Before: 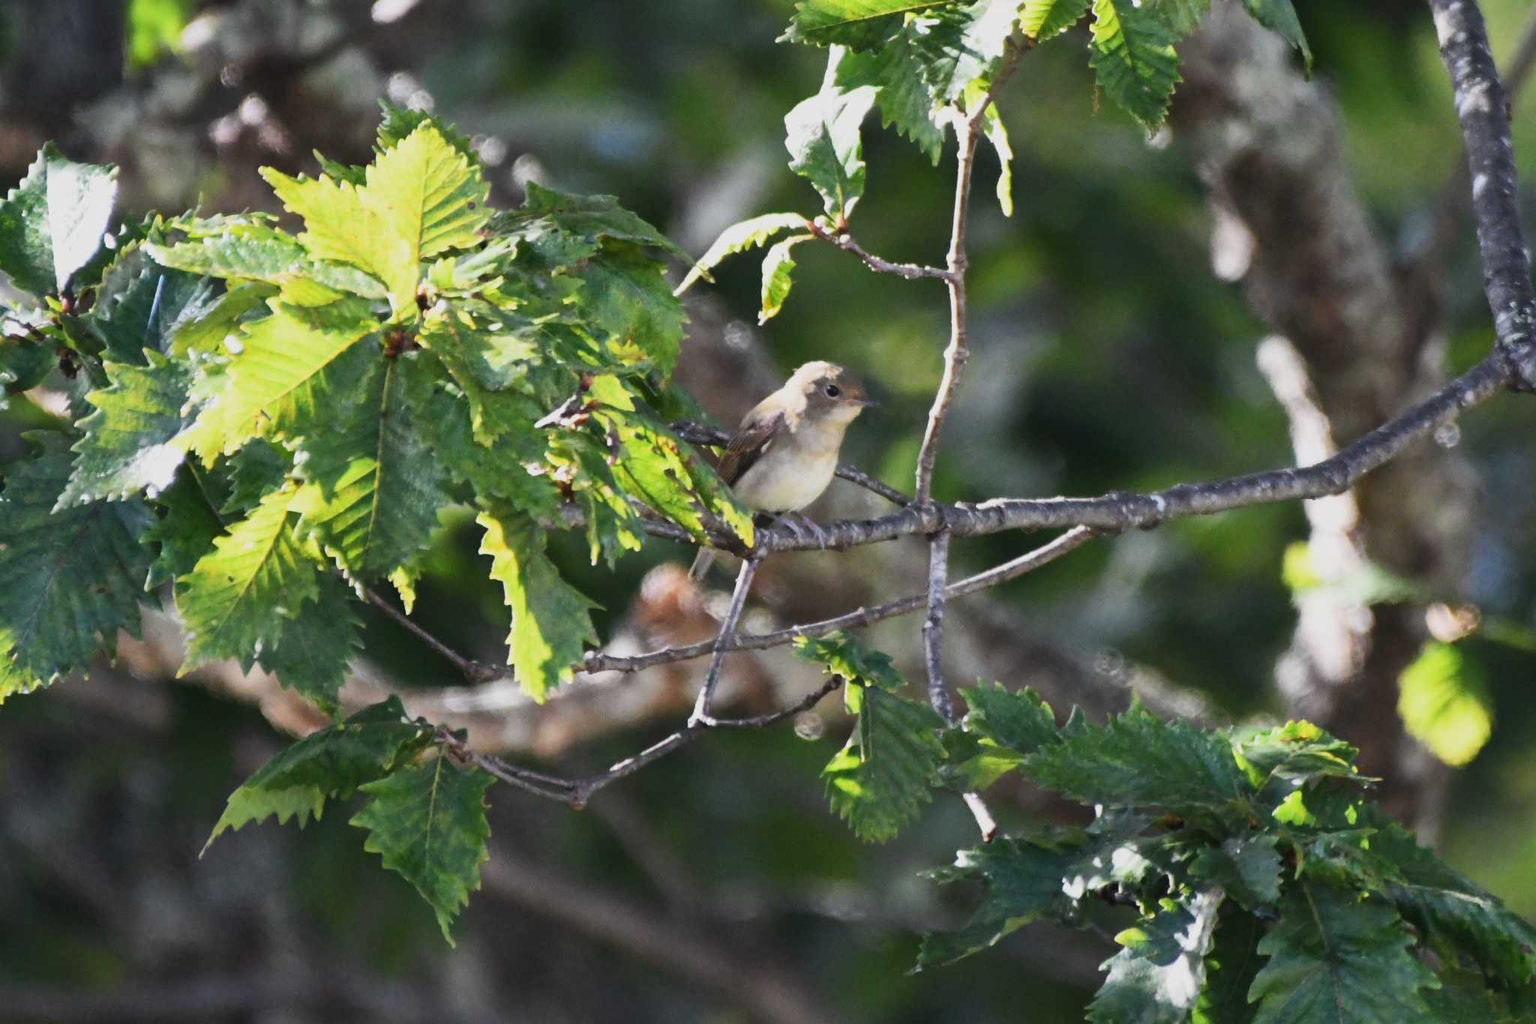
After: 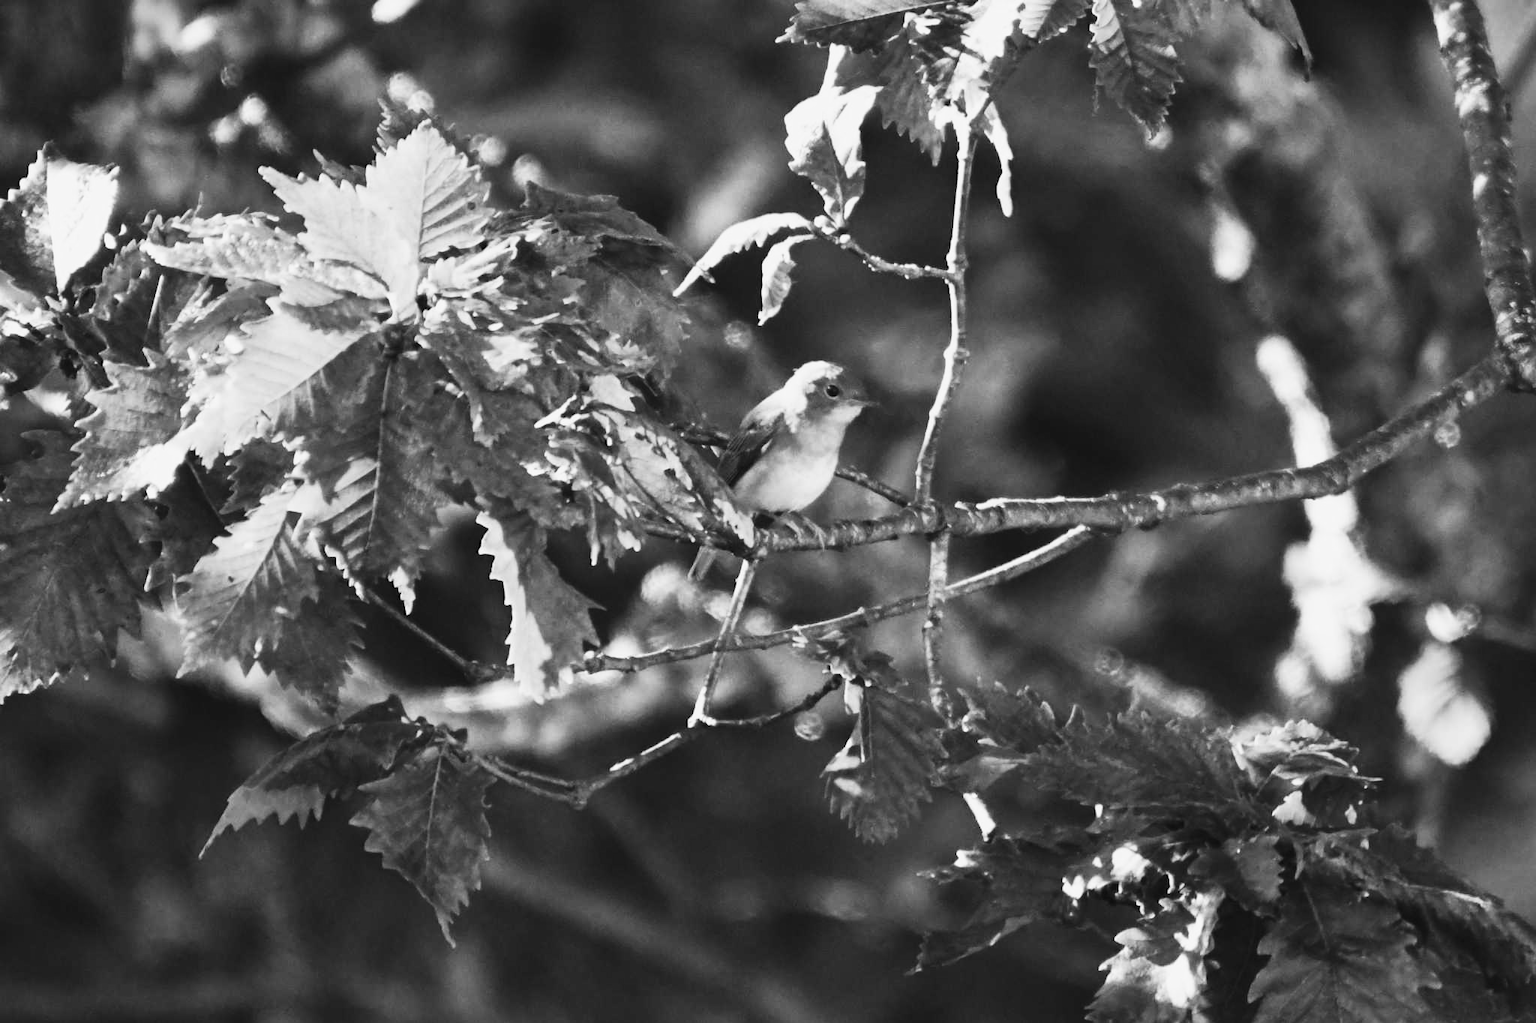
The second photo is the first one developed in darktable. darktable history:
tone curve: curves: ch0 [(0, 0.013) (0.198, 0.175) (0.512, 0.582) (0.625, 0.754) (0.81, 0.934) (1, 1)], color space Lab, linked channels, preserve colors none
color calibration "t3mujinpack channel mixer": output gray [0.22, 0.42, 0.37, 0], gray › normalize channels true, illuminant same as pipeline (D50), adaptation XYZ, x 0.346, y 0.359, gamut compression 0
